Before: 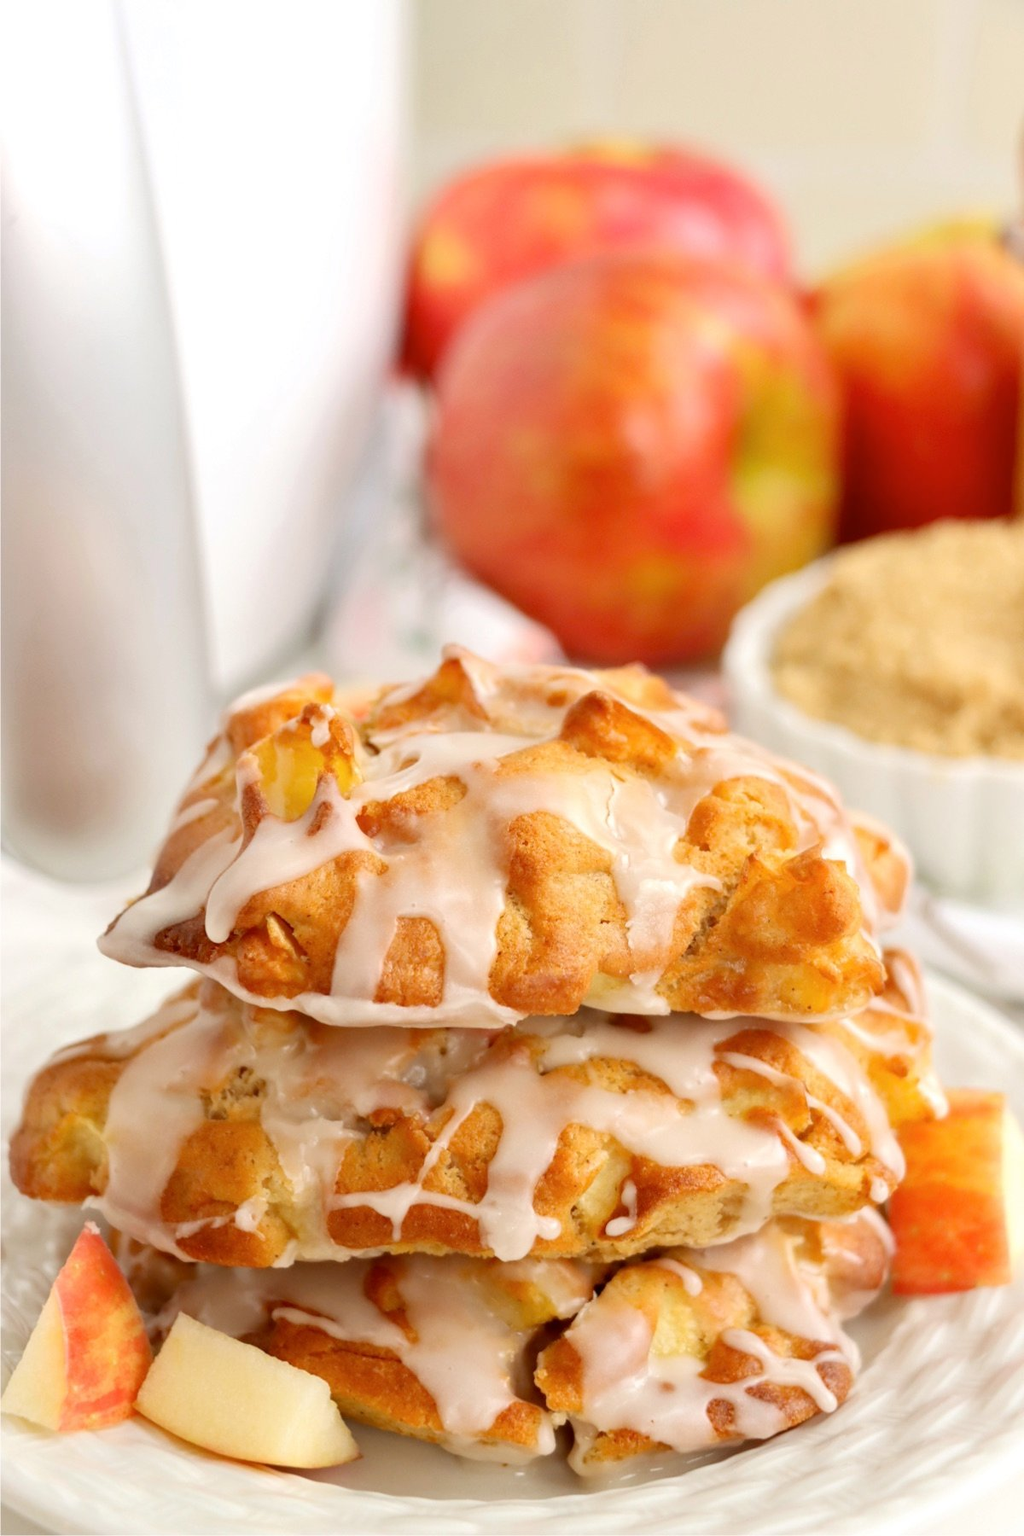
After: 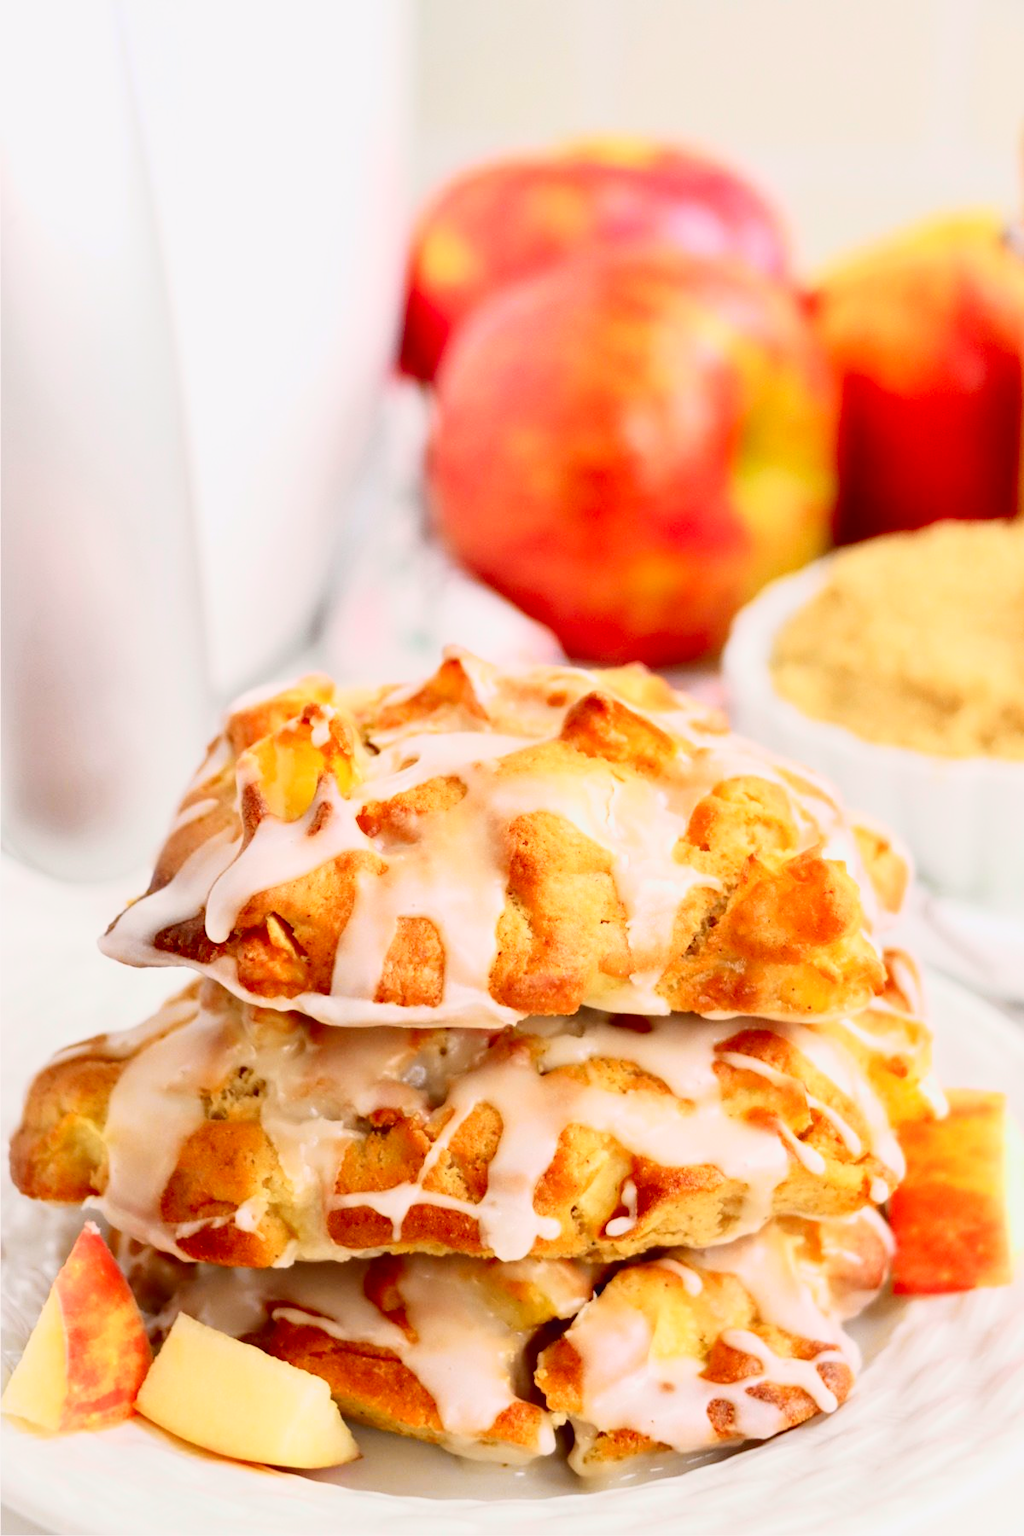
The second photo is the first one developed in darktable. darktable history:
tone curve: curves: ch0 [(0, 0.031) (0.139, 0.084) (0.311, 0.278) (0.495, 0.544) (0.718, 0.816) (0.841, 0.909) (1, 0.967)]; ch1 [(0, 0) (0.272, 0.249) (0.388, 0.385) (0.469, 0.456) (0.495, 0.497) (0.538, 0.545) (0.578, 0.595) (0.707, 0.778) (1, 1)]; ch2 [(0, 0) (0.125, 0.089) (0.353, 0.329) (0.443, 0.408) (0.502, 0.499) (0.557, 0.531) (0.608, 0.631) (1, 1)], color space Lab, independent channels, preserve colors none
